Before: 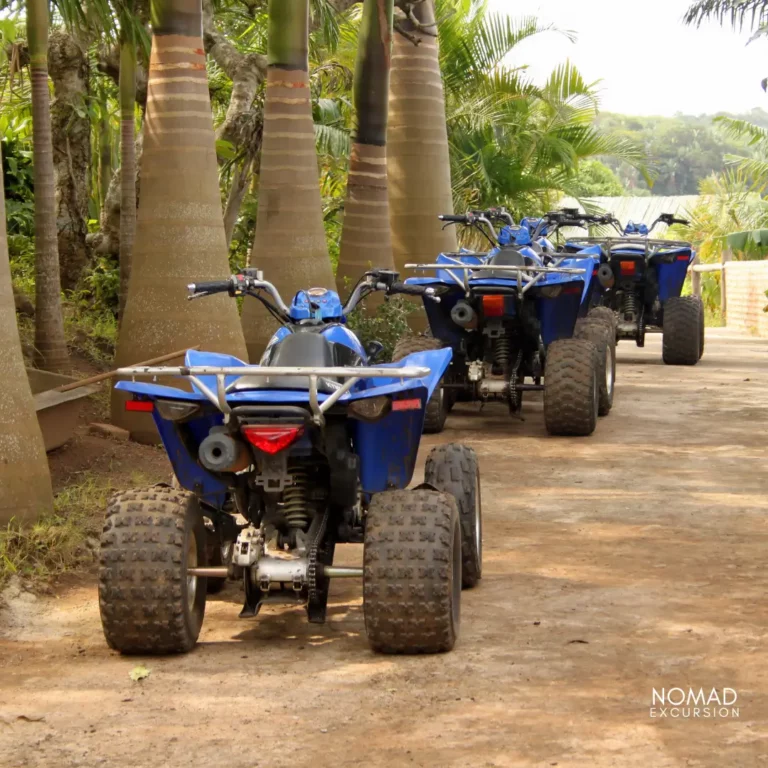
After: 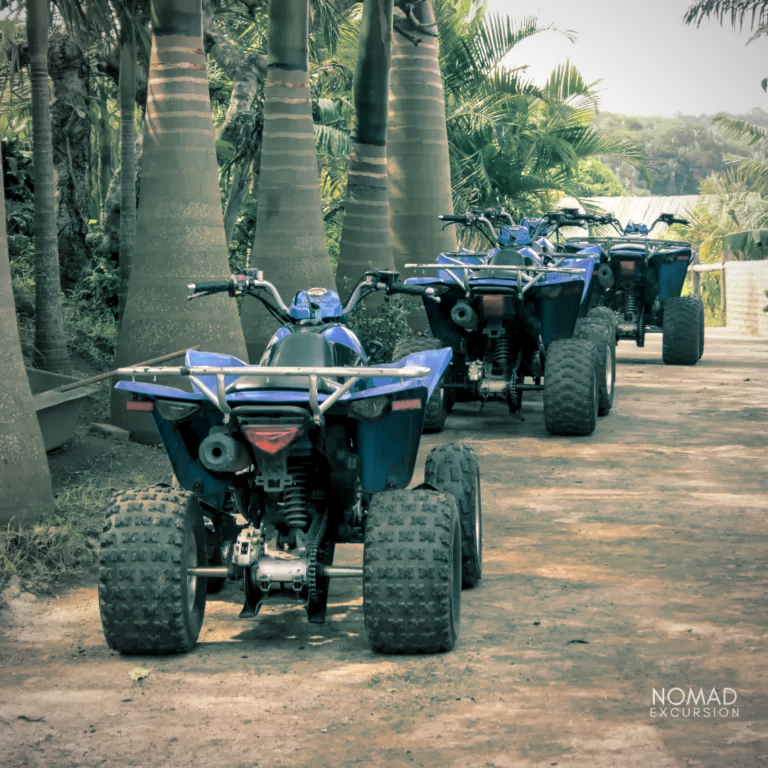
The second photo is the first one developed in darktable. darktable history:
split-toning: shadows › hue 186.43°, highlights › hue 49.29°, compress 30.29%
local contrast: on, module defaults
color correction: saturation 0.8
vignetting: fall-off radius 60%, automatic ratio true
